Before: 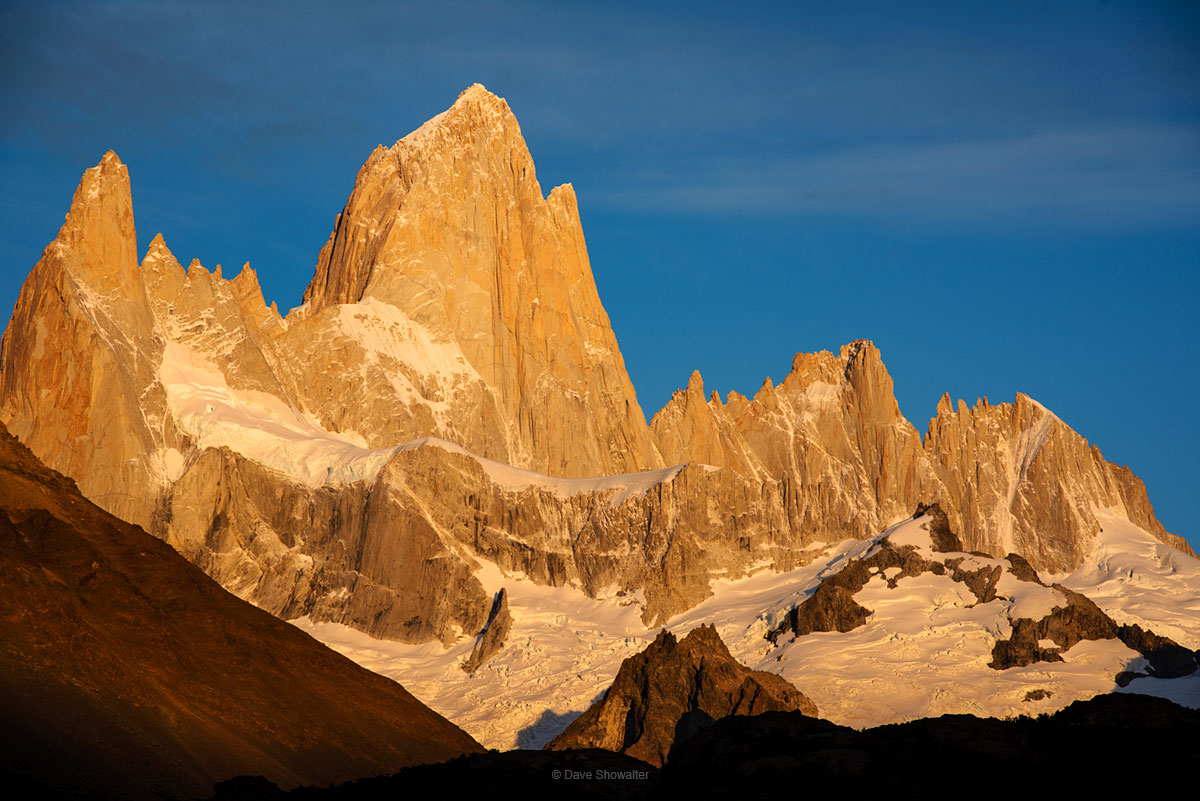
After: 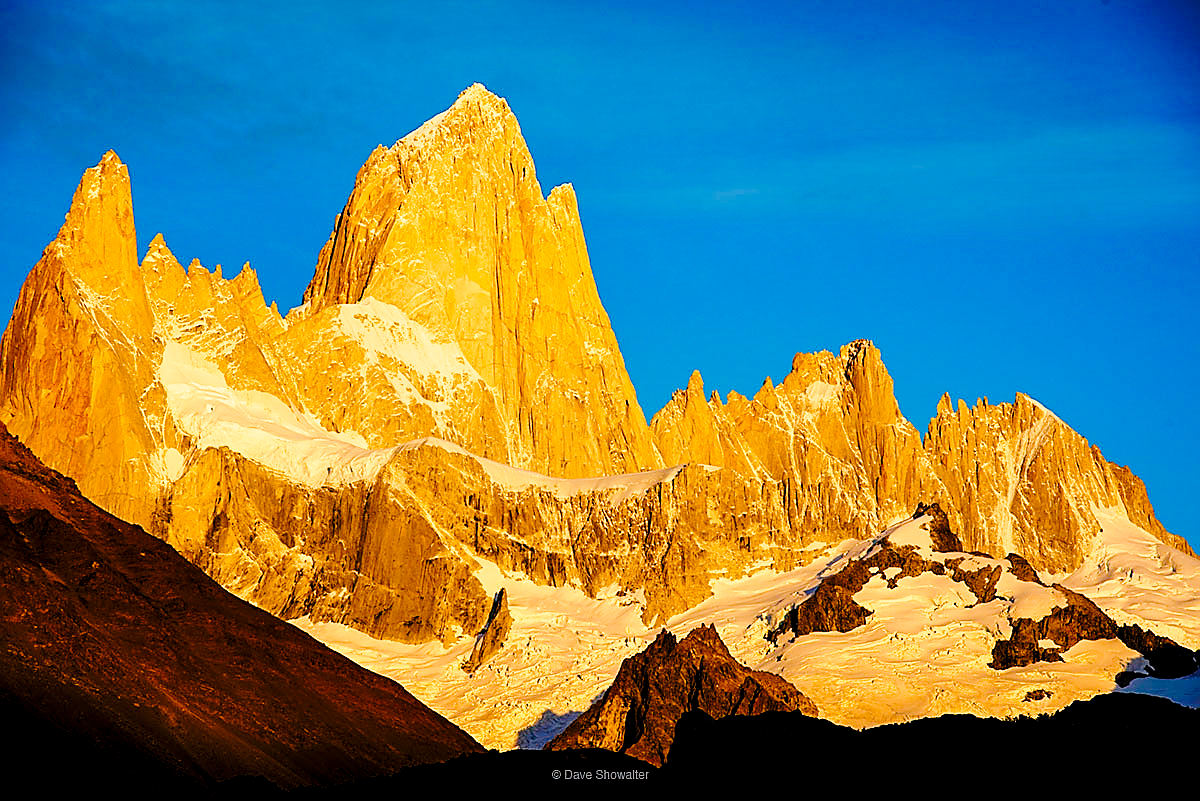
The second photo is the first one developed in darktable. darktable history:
shadows and highlights: shadows 29.32, highlights -29.32, low approximation 0.01, soften with gaussian
base curve: curves: ch0 [(0, 0) (0.028, 0.03) (0.121, 0.232) (0.46, 0.748) (0.859, 0.968) (1, 1)], preserve colors none
sharpen: radius 1.4, amount 1.25, threshold 0.7
white balance: red 1.004, blue 1.024
color balance rgb: shadows lift › chroma 3%, shadows lift › hue 240.84°, highlights gain › chroma 3%, highlights gain › hue 73.2°, global offset › luminance -0.5%, perceptual saturation grading › global saturation 20%, perceptual saturation grading › highlights -25%, perceptual saturation grading › shadows 50%, global vibrance 25.26%
